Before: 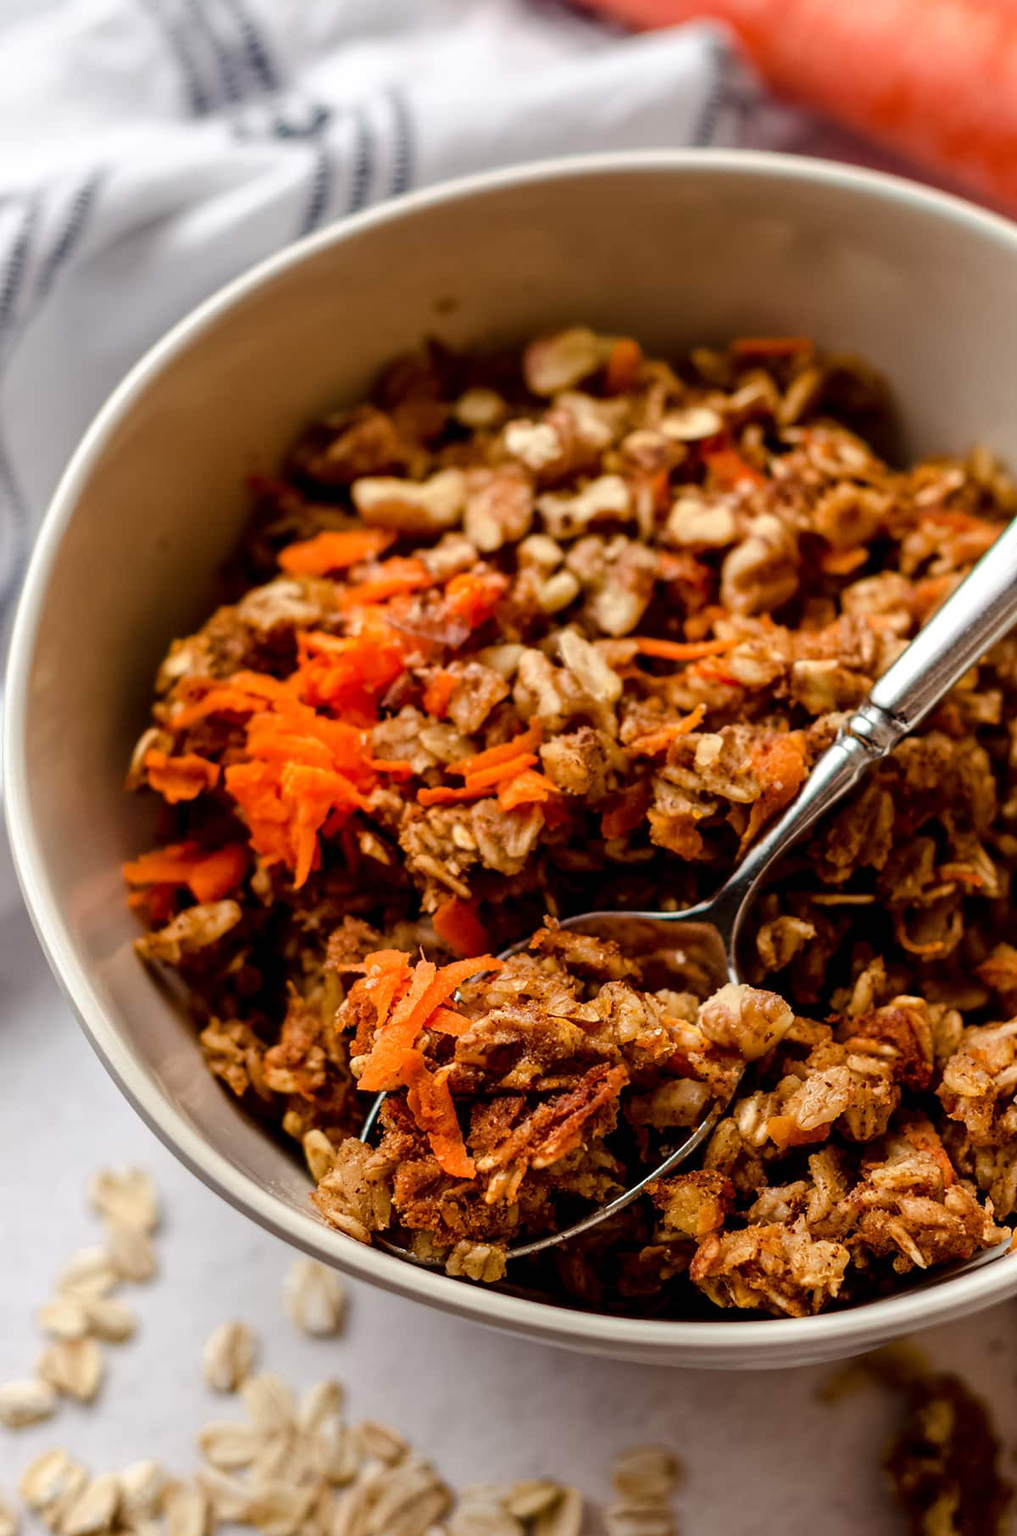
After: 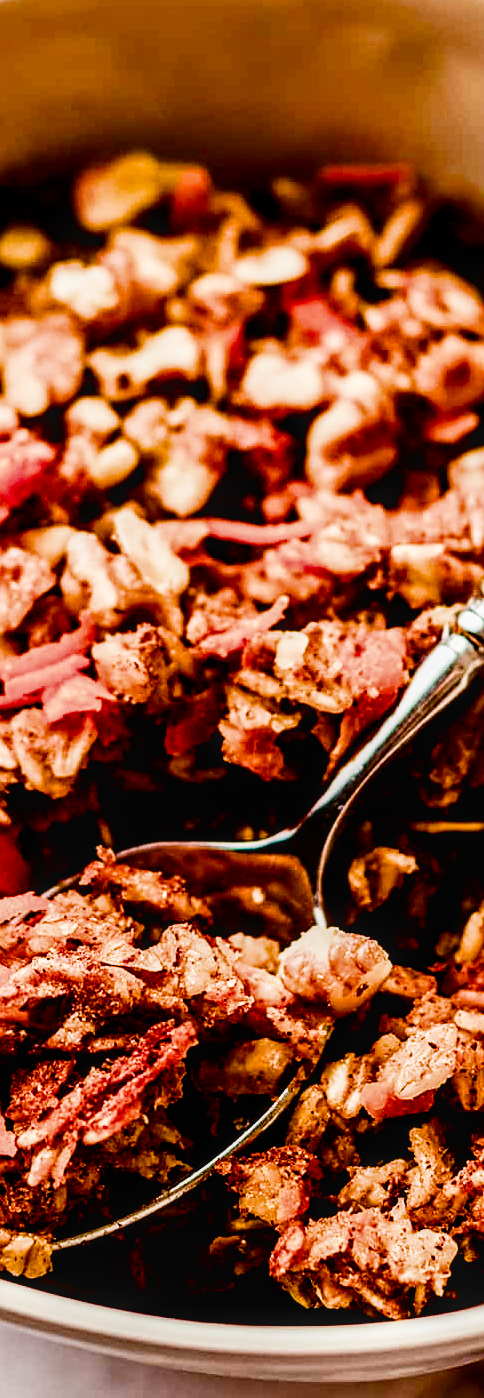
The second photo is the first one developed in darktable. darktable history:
filmic rgb: black relative exposure -5.14 EV, white relative exposure 3.98 EV, hardness 2.89, contrast 1.412, highlights saturation mix -29.2%
local contrast: on, module defaults
contrast brightness saturation: contrast 0.129, brightness -0.22, saturation 0.143
sharpen: amount 0.5
crop: left 45.46%, top 12.934%, right 14.202%, bottom 9.89%
color balance rgb: perceptual saturation grading › global saturation 27.335%, perceptual saturation grading › highlights -27.695%, perceptual saturation grading › mid-tones 15.396%, perceptual saturation grading › shadows 33.082%, global vibrance 20%
exposure: black level correction 0, exposure 1.2 EV, compensate highlight preservation false
